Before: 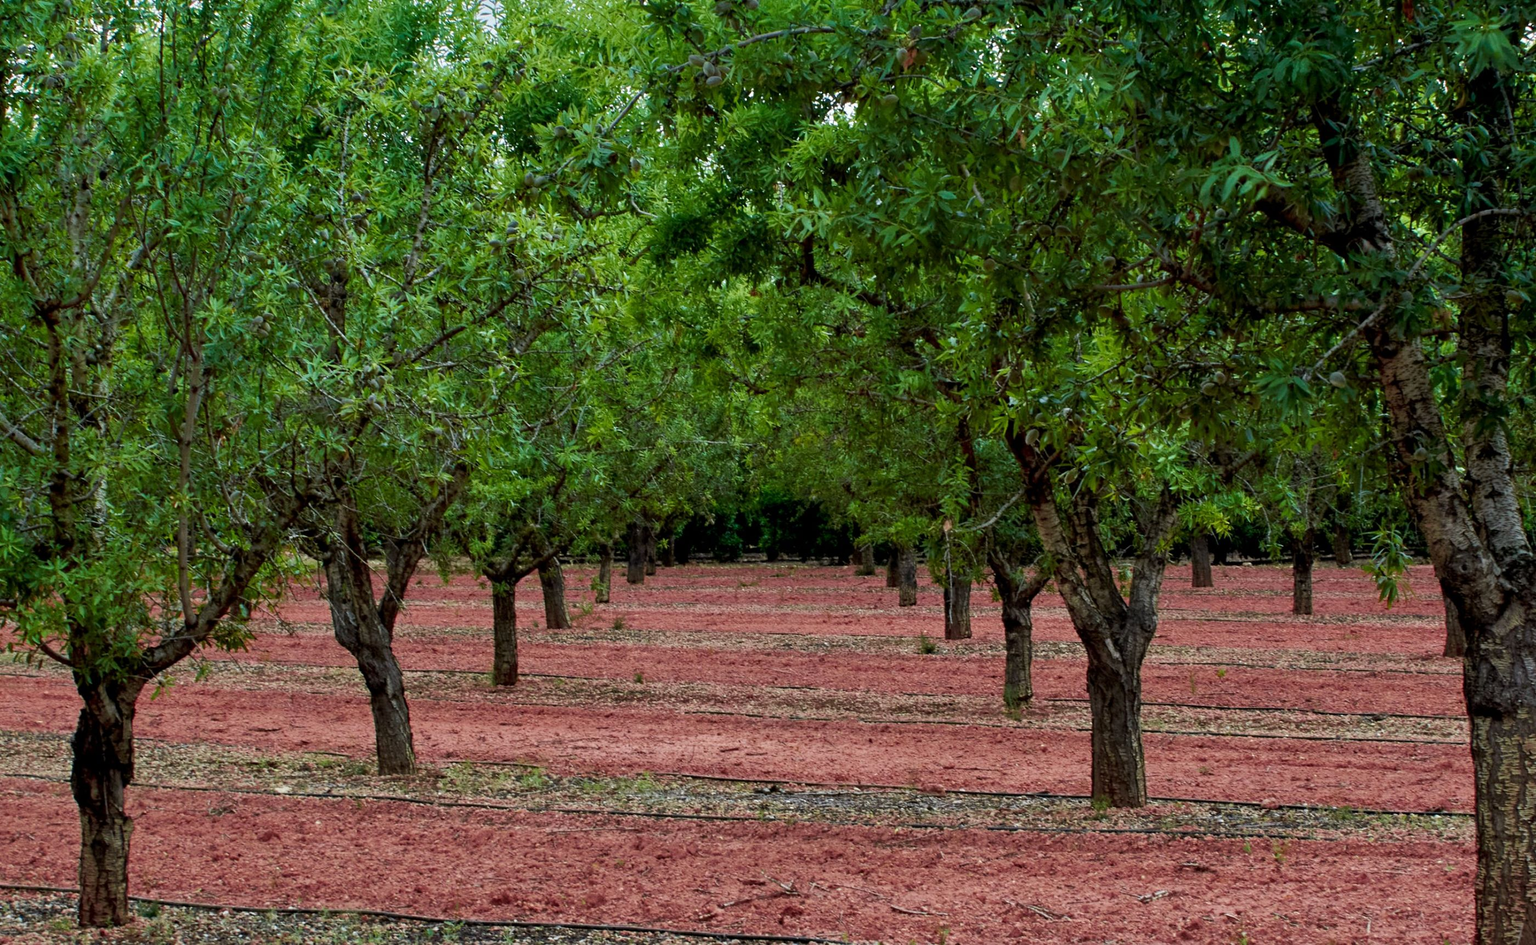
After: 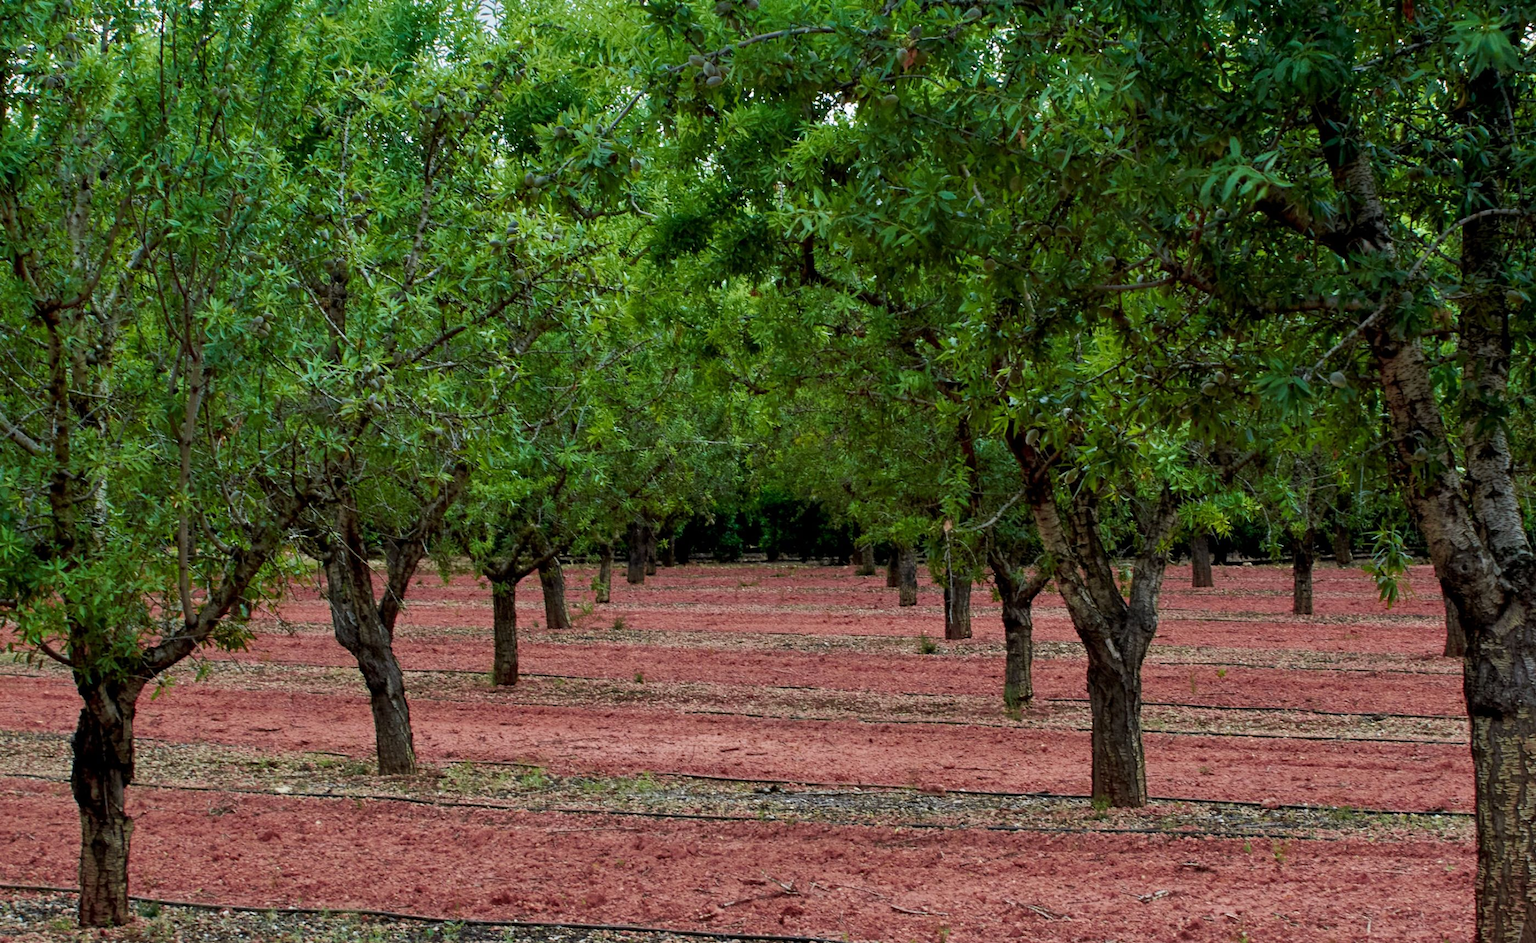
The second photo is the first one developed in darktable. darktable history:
crop: bottom 0.071%
white balance: red 1, blue 1
